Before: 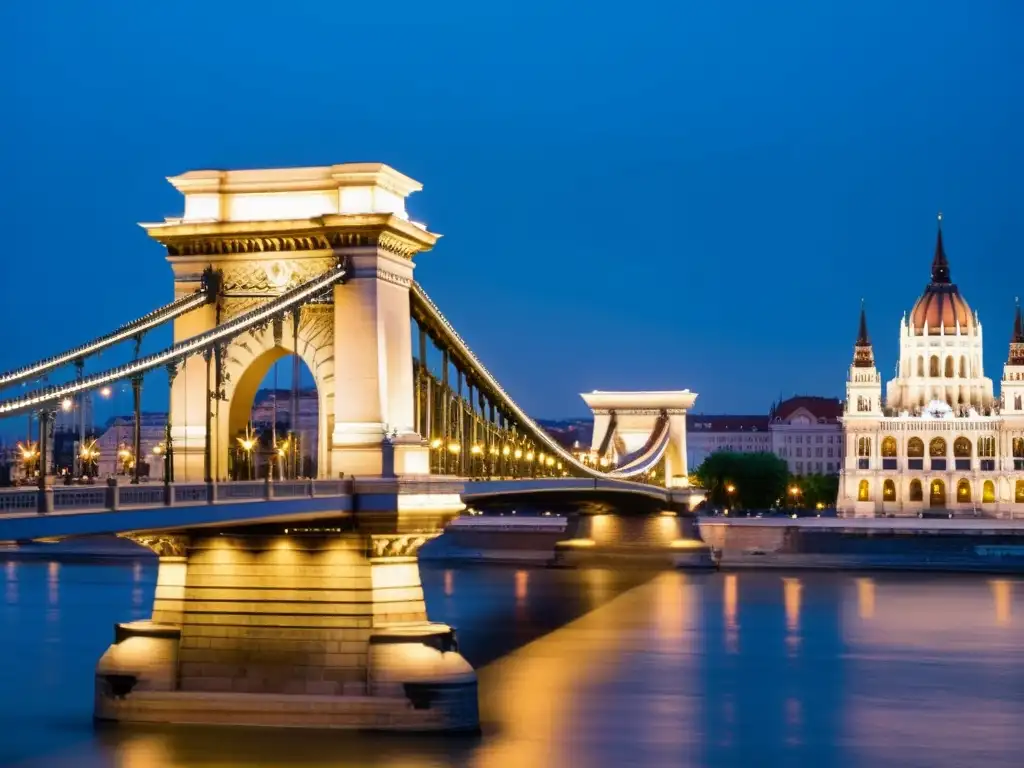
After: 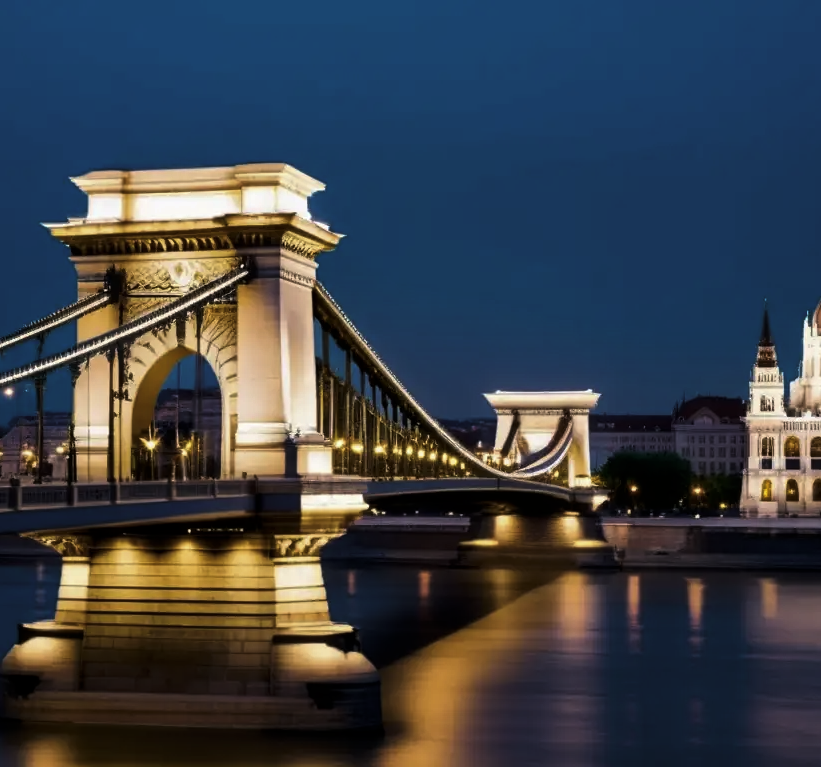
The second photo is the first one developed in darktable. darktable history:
crop and rotate: left 9.551%, right 10.195%
levels: levels [0, 0.618, 1]
